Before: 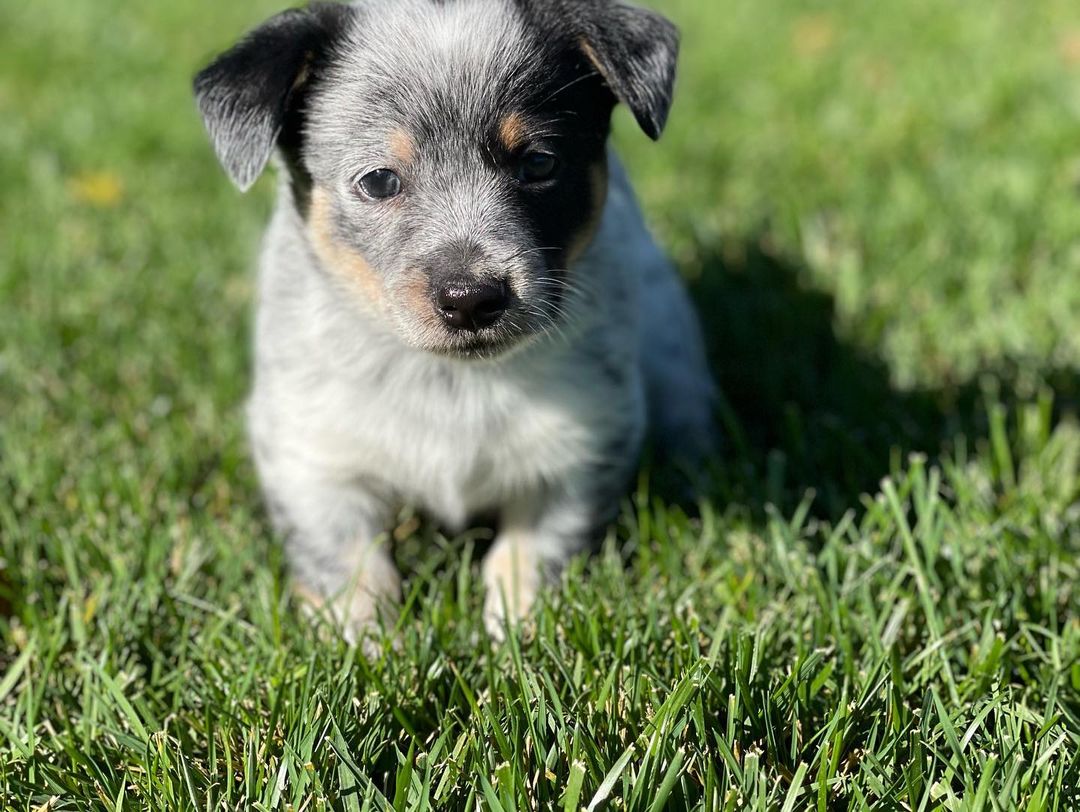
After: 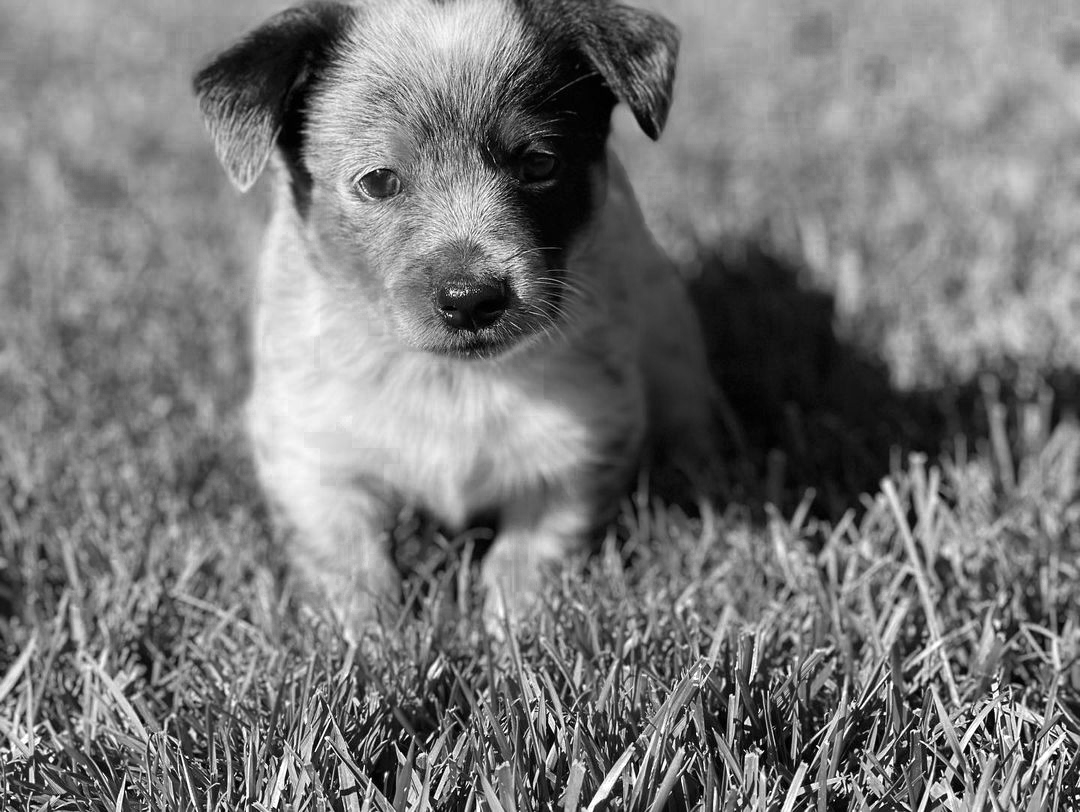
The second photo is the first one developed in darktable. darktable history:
color zones: curves: ch0 [(0.002, 0.429) (0.121, 0.212) (0.198, 0.113) (0.276, 0.344) (0.331, 0.541) (0.41, 0.56) (0.482, 0.289) (0.619, 0.227) (0.721, 0.18) (0.821, 0.435) (0.928, 0.555) (1, 0.587)]; ch1 [(0, 0) (0.143, 0) (0.286, 0) (0.429, 0) (0.571, 0) (0.714, 0) (0.857, 0)]
color balance rgb: perceptual saturation grading › global saturation 25%, global vibrance 20%
